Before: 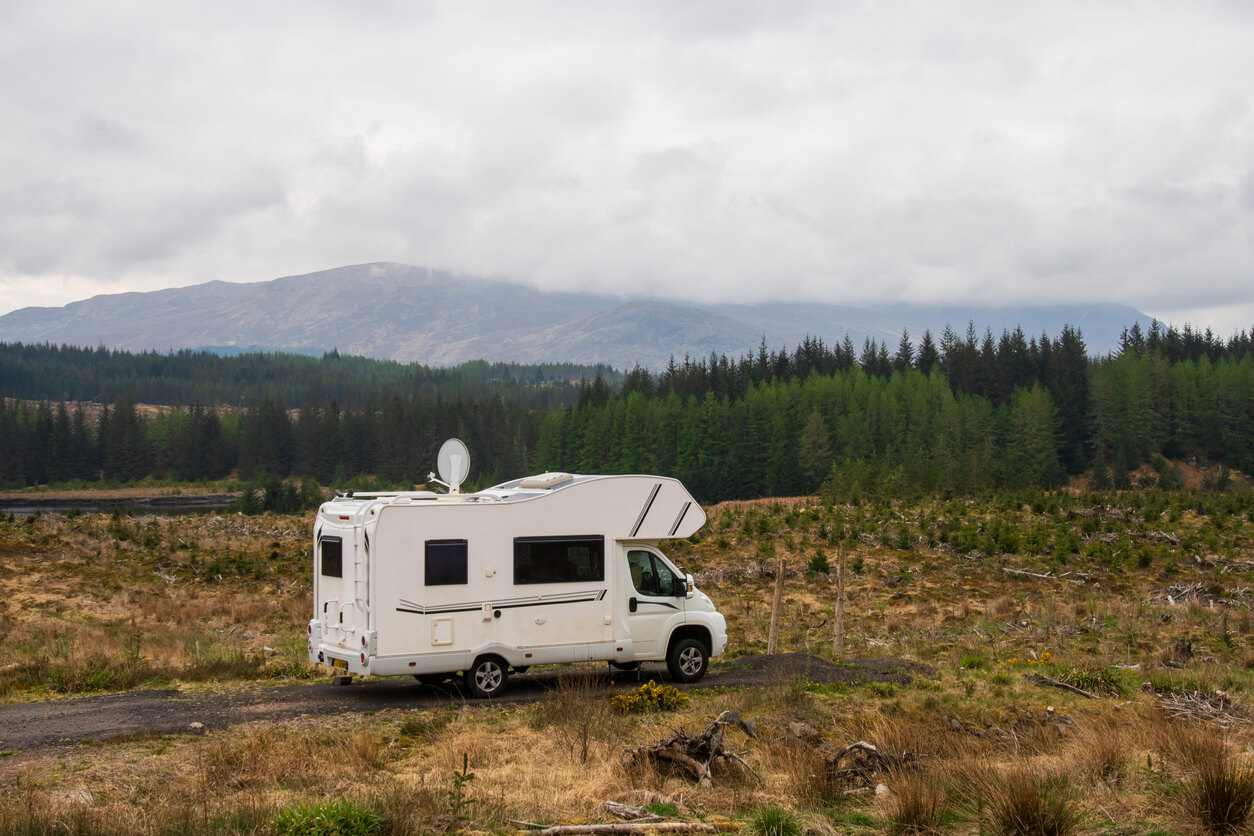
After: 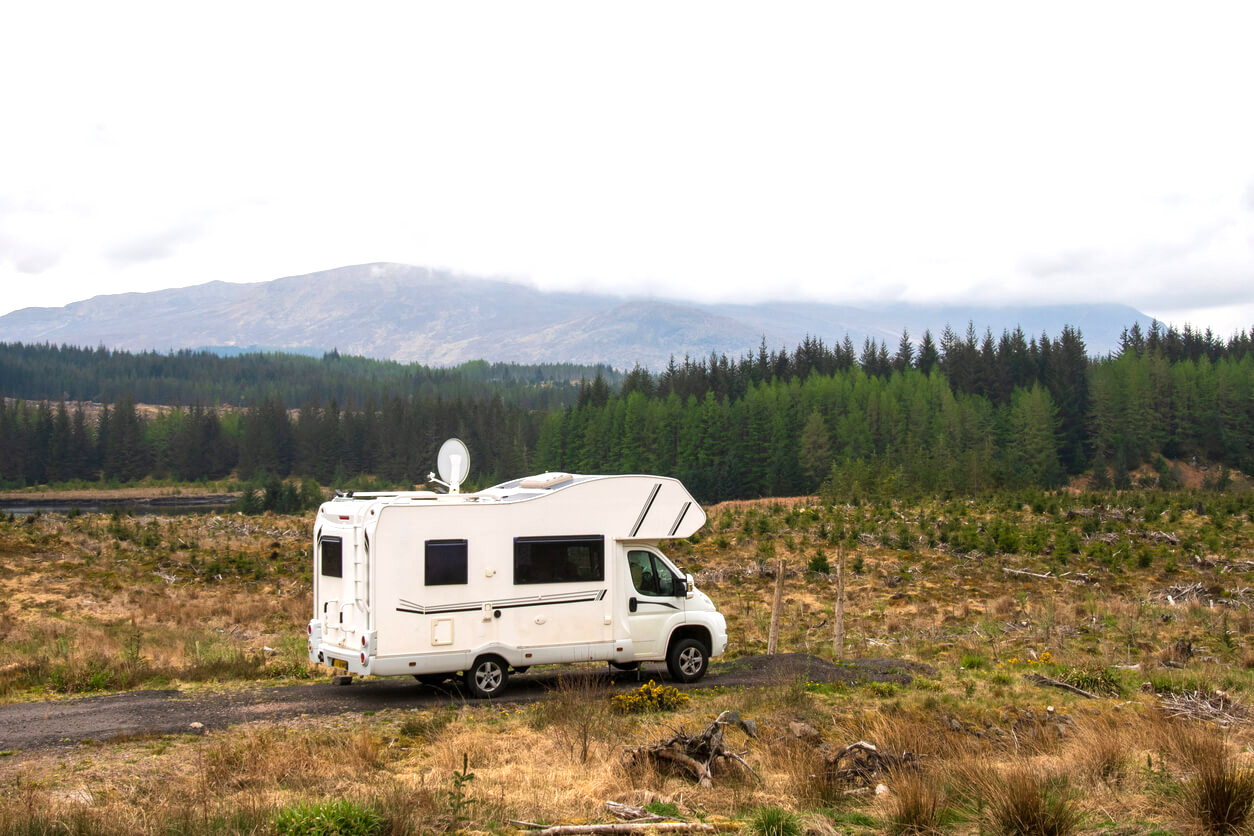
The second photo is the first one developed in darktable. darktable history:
exposure: exposure 0.656 EV, compensate exposure bias true, compensate highlight preservation false
tone equalizer: edges refinement/feathering 500, mask exposure compensation -1.57 EV, preserve details no
